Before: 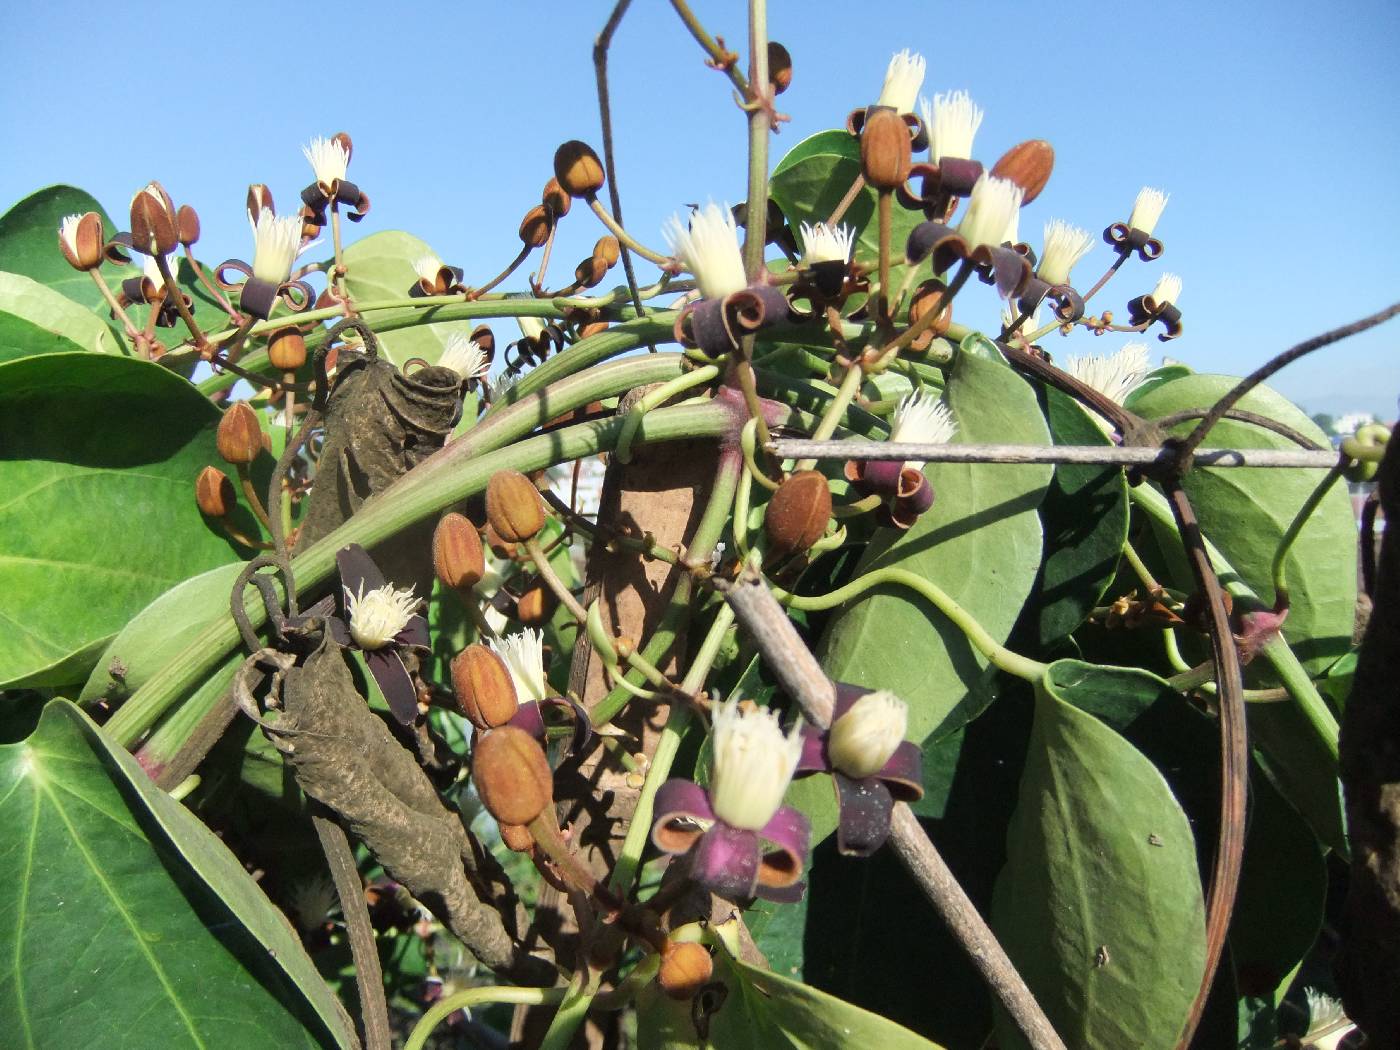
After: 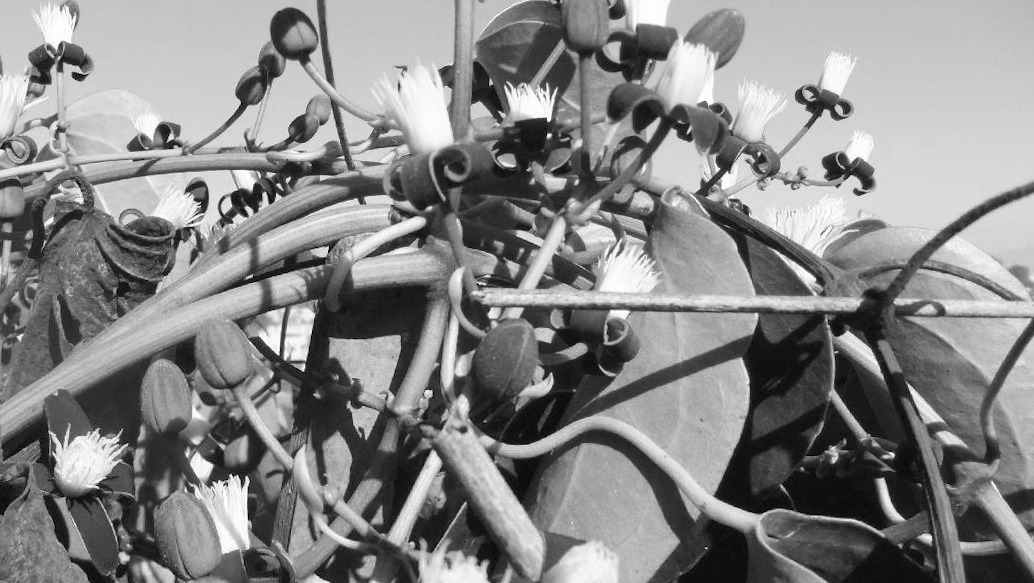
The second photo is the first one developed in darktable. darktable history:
crop: left 18.38%, top 11.092%, right 2.134%, bottom 33.217%
rotate and perspective: rotation 0.215°, lens shift (vertical) -0.139, crop left 0.069, crop right 0.939, crop top 0.002, crop bottom 0.996
monochrome: a 16.01, b -2.65, highlights 0.52
